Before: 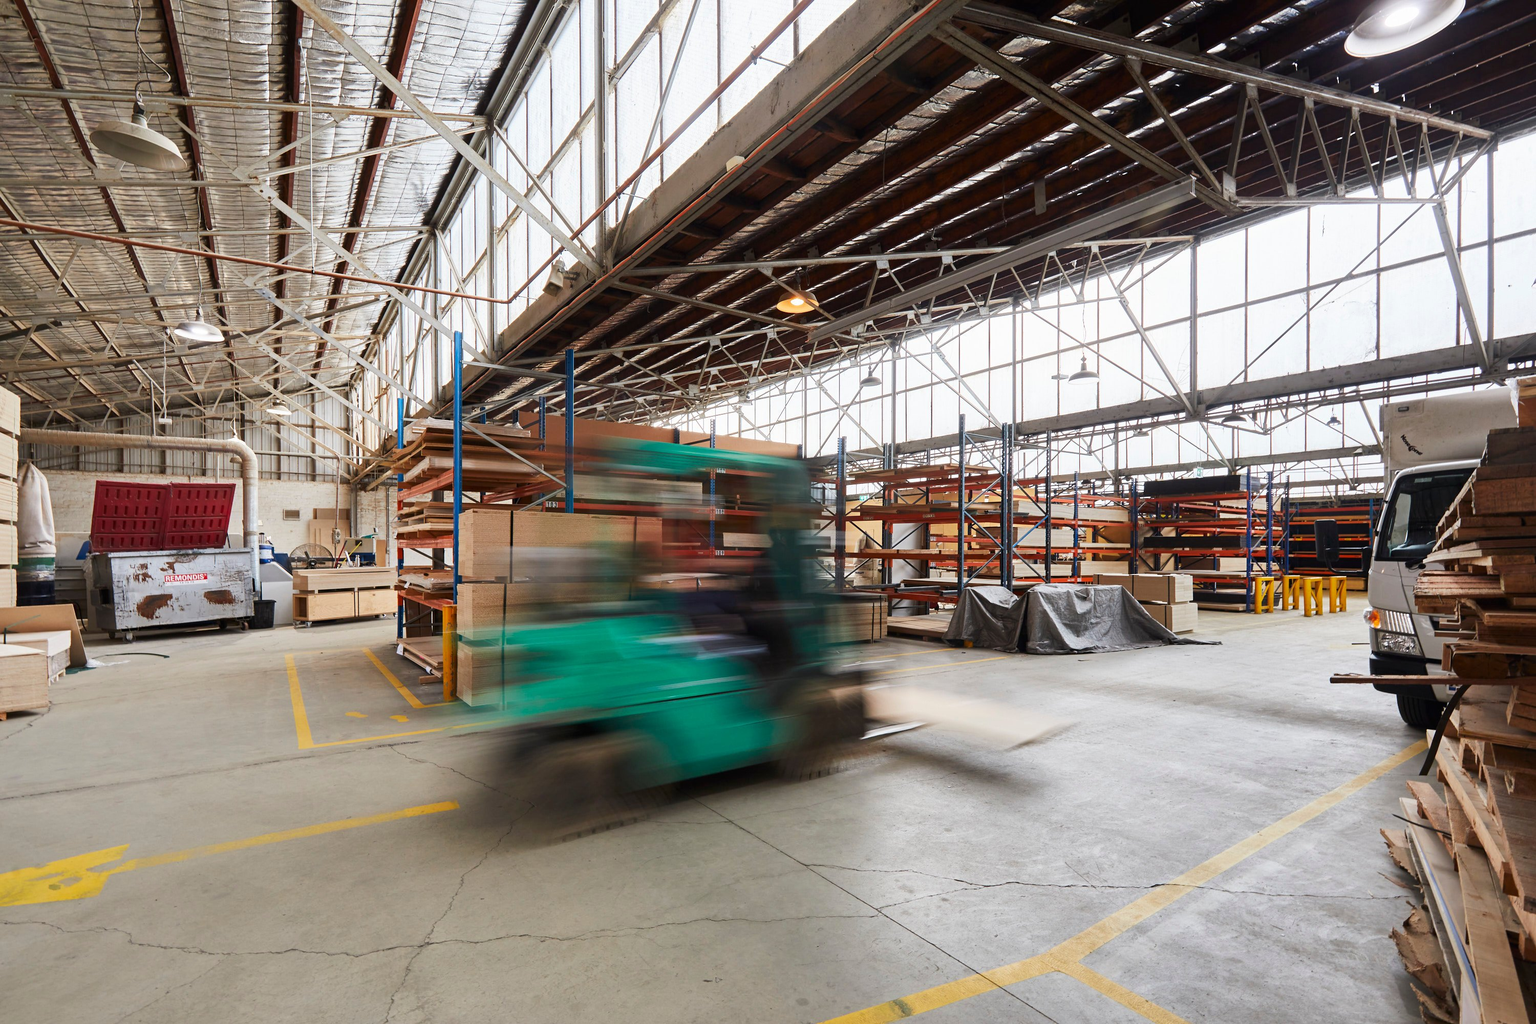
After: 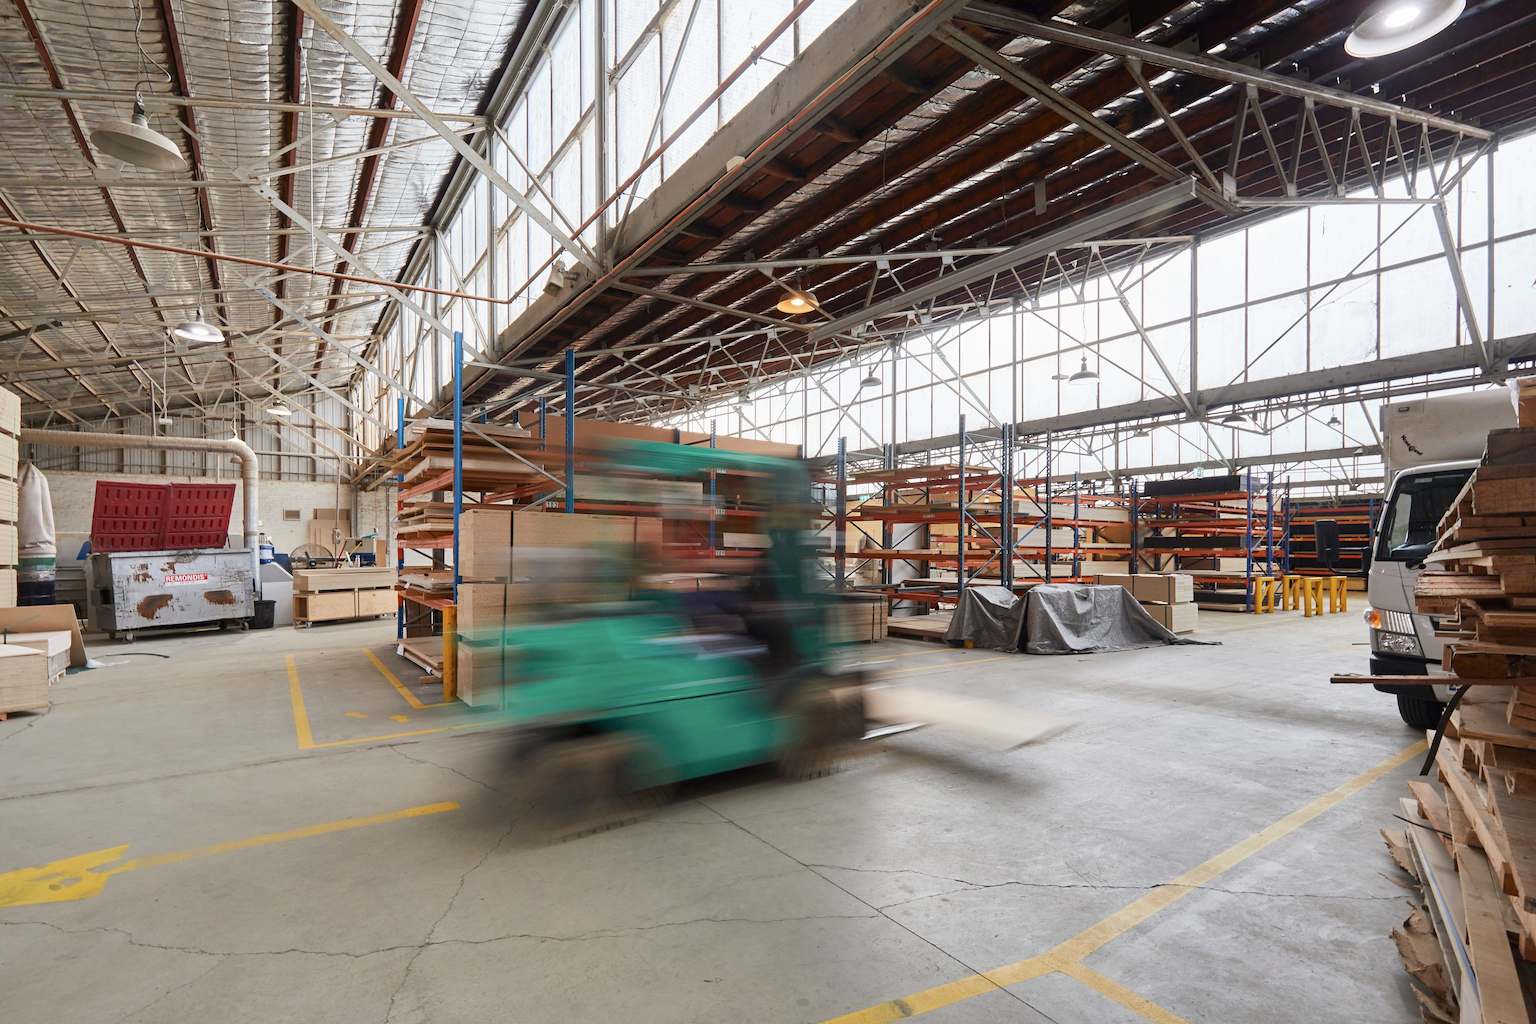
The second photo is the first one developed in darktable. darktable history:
tone curve: curves: ch0 [(0, 0) (0.045, 0.074) (0.883, 0.858) (1, 1)]; ch1 [(0, 0) (0.149, 0.074) (0.379, 0.327) (0.427, 0.401) (0.489, 0.479) (0.505, 0.515) (0.537, 0.573) (0.563, 0.599) (1, 1)]; ch2 [(0, 0) (0.307, 0.298) (0.388, 0.375) (0.443, 0.456) (0.485, 0.492) (1, 1)], preserve colors none
